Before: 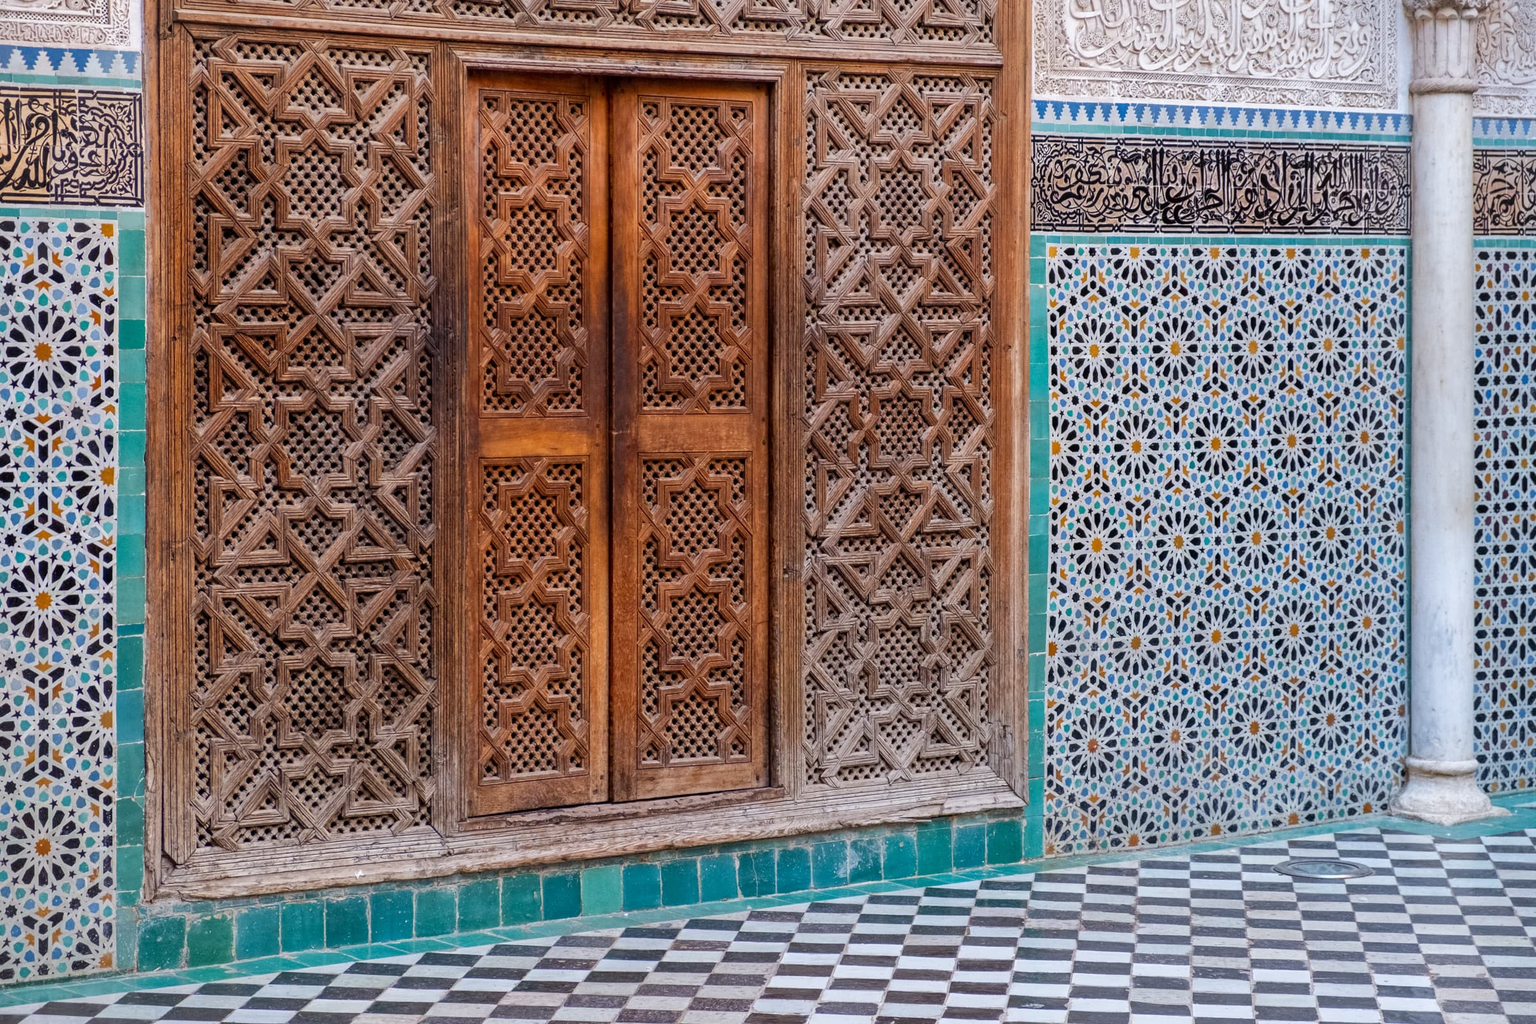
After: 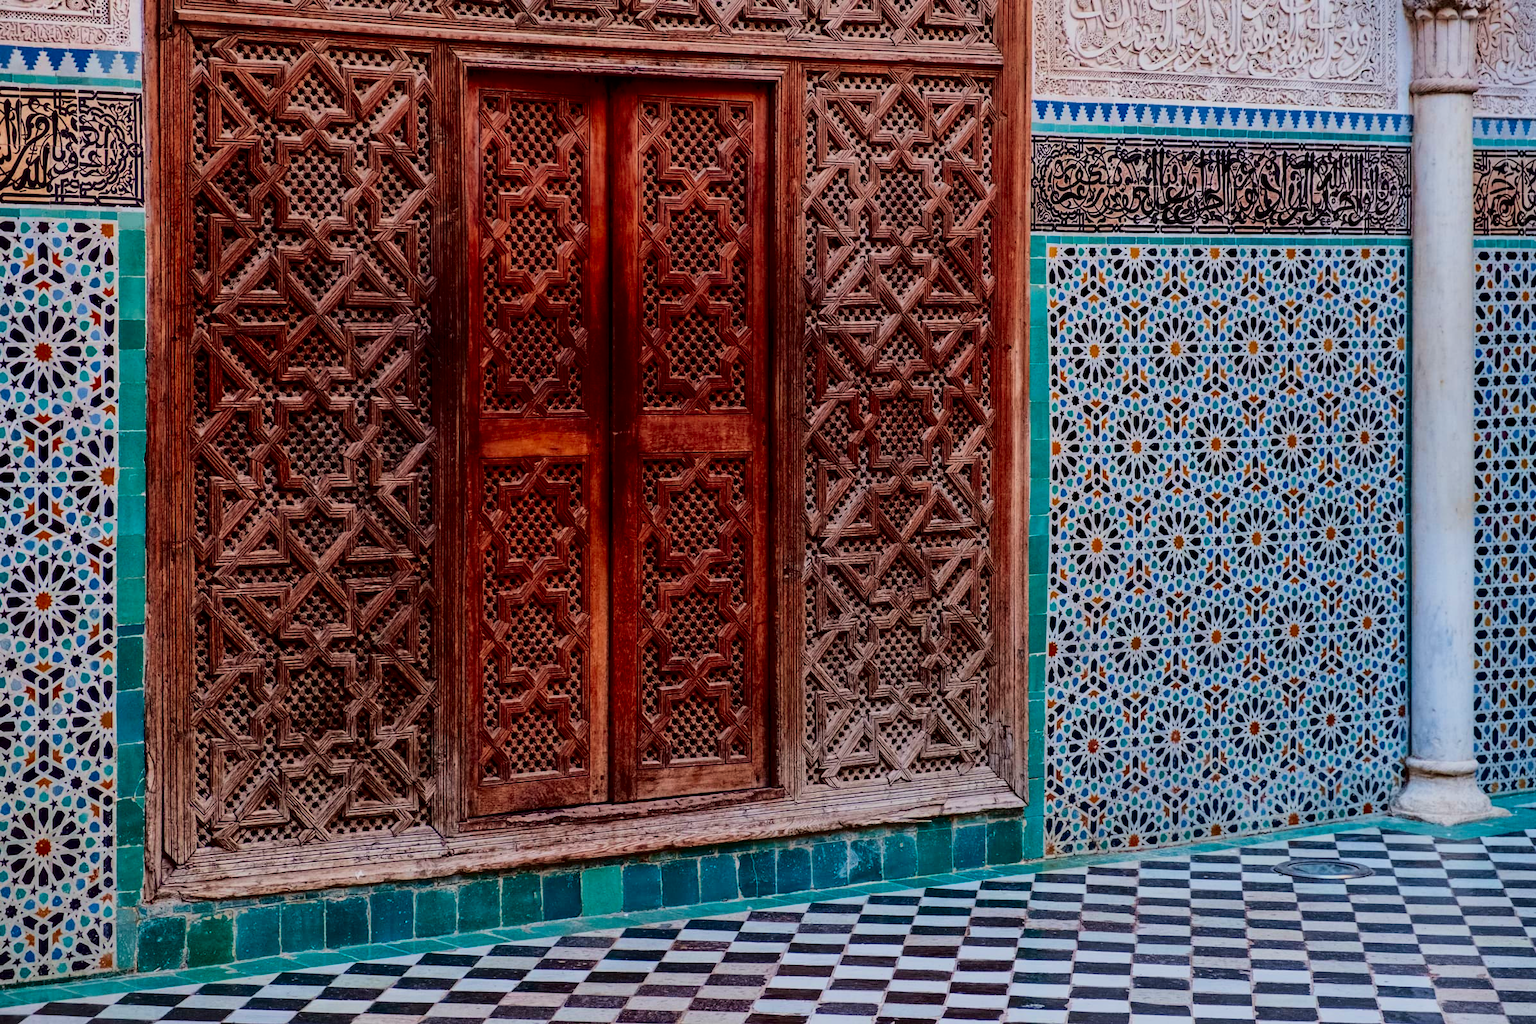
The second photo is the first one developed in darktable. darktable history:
contrast brightness saturation: contrast 0.24, brightness -0.24, saturation 0.14
velvia: strength 15%
tone curve: curves: ch0 [(0, 0) (0.059, 0.027) (0.162, 0.125) (0.304, 0.279) (0.547, 0.532) (0.828, 0.815) (1, 0.983)]; ch1 [(0, 0) (0.23, 0.166) (0.34, 0.298) (0.371, 0.334) (0.435, 0.413) (0.477, 0.469) (0.499, 0.498) (0.529, 0.544) (0.559, 0.587) (0.743, 0.798) (1, 1)]; ch2 [(0, 0) (0.431, 0.414) (0.498, 0.503) (0.524, 0.531) (0.568, 0.567) (0.6, 0.597) (0.643, 0.631) (0.74, 0.721) (1, 1)], color space Lab, independent channels, preserve colors none
filmic rgb: black relative exposure -7.65 EV, white relative exposure 4.56 EV, hardness 3.61, color science v6 (2022)
